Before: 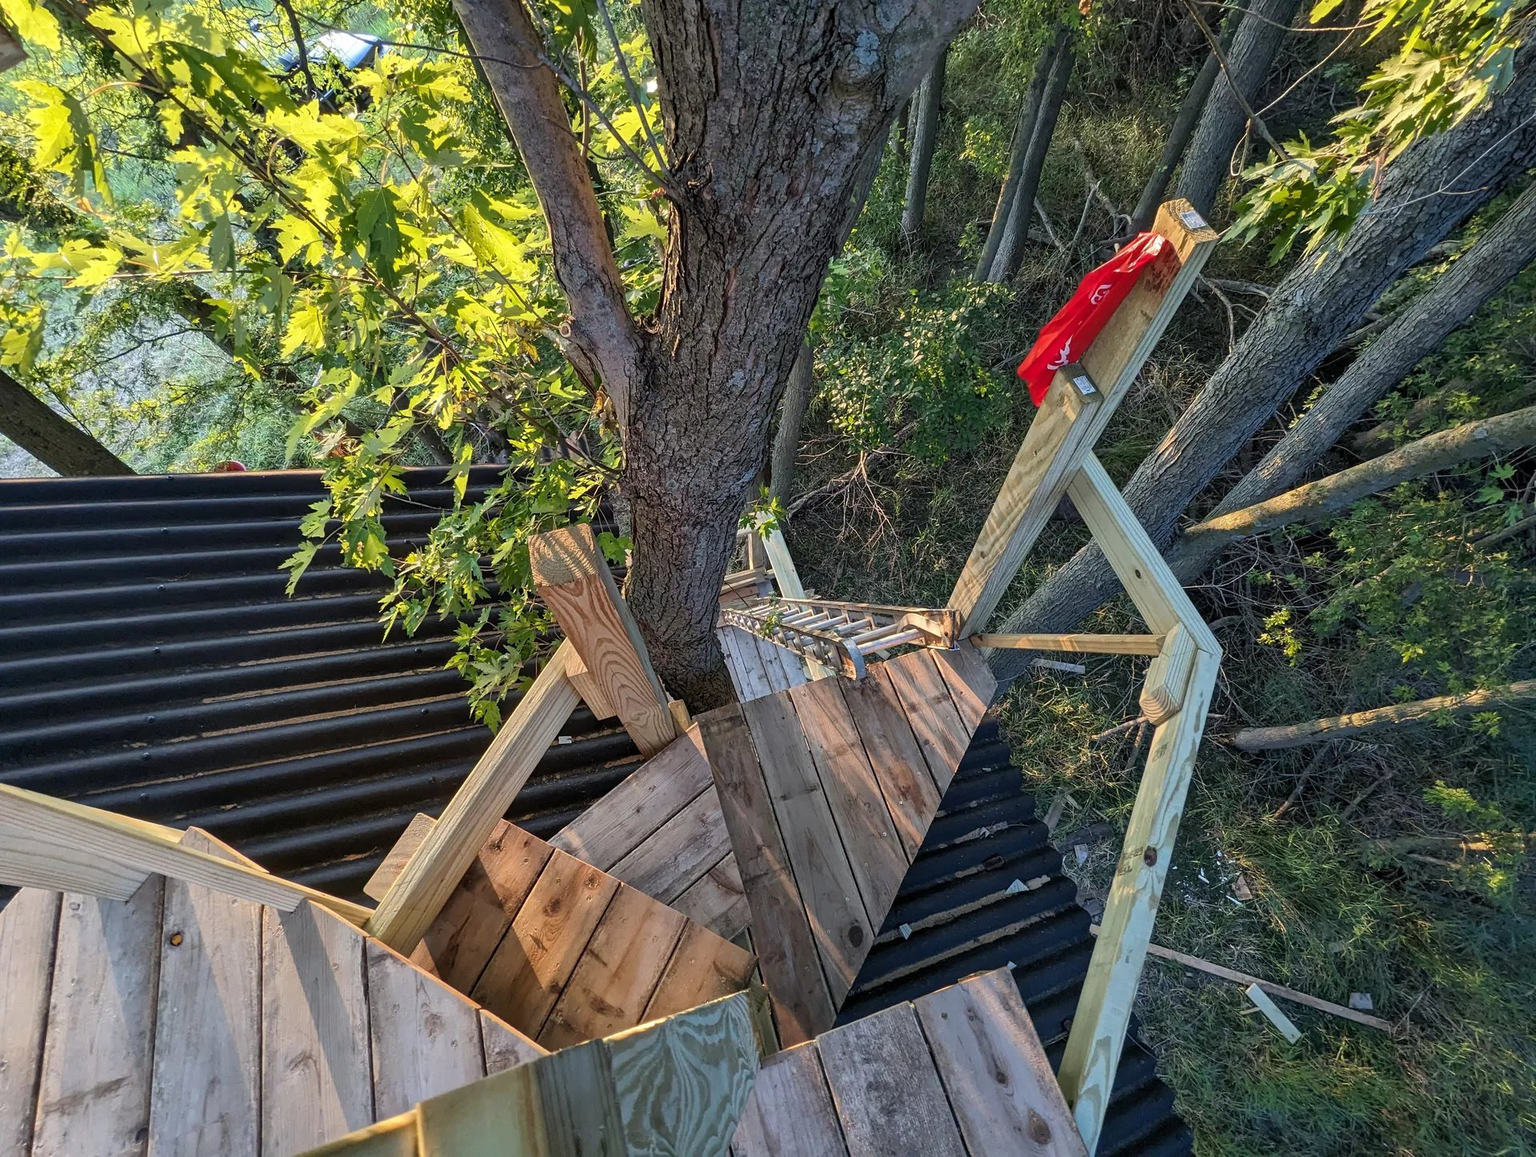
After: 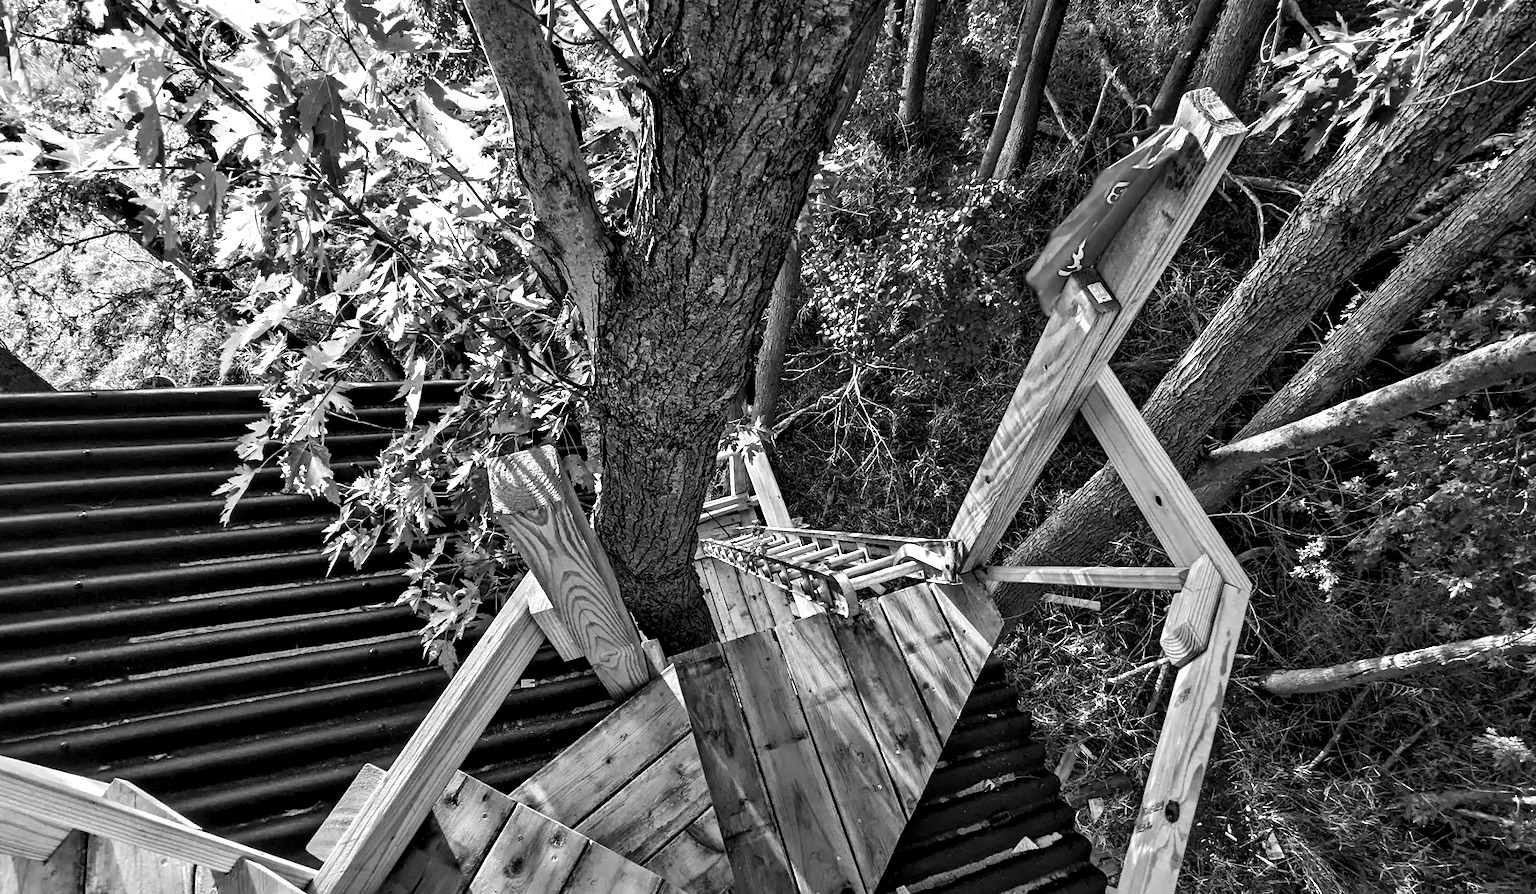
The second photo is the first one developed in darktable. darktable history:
contrast equalizer: y [[0.511, 0.558, 0.631, 0.632, 0.559, 0.512], [0.5 ×6], [0.507, 0.559, 0.627, 0.644, 0.647, 0.647], [0 ×6], [0 ×6]]
crop: left 5.596%, top 10.314%, right 3.534%, bottom 19.395%
tone equalizer: -8 EV -0.417 EV, -7 EV -0.389 EV, -6 EV -0.333 EV, -5 EV -0.222 EV, -3 EV 0.222 EV, -2 EV 0.333 EV, -1 EV 0.389 EV, +0 EV 0.417 EV, edges refinement/feathering 500, mask exposure compensation -1.57 EV, preserve details no
monochrome: a -6.99, b 35.61, size 1.4
